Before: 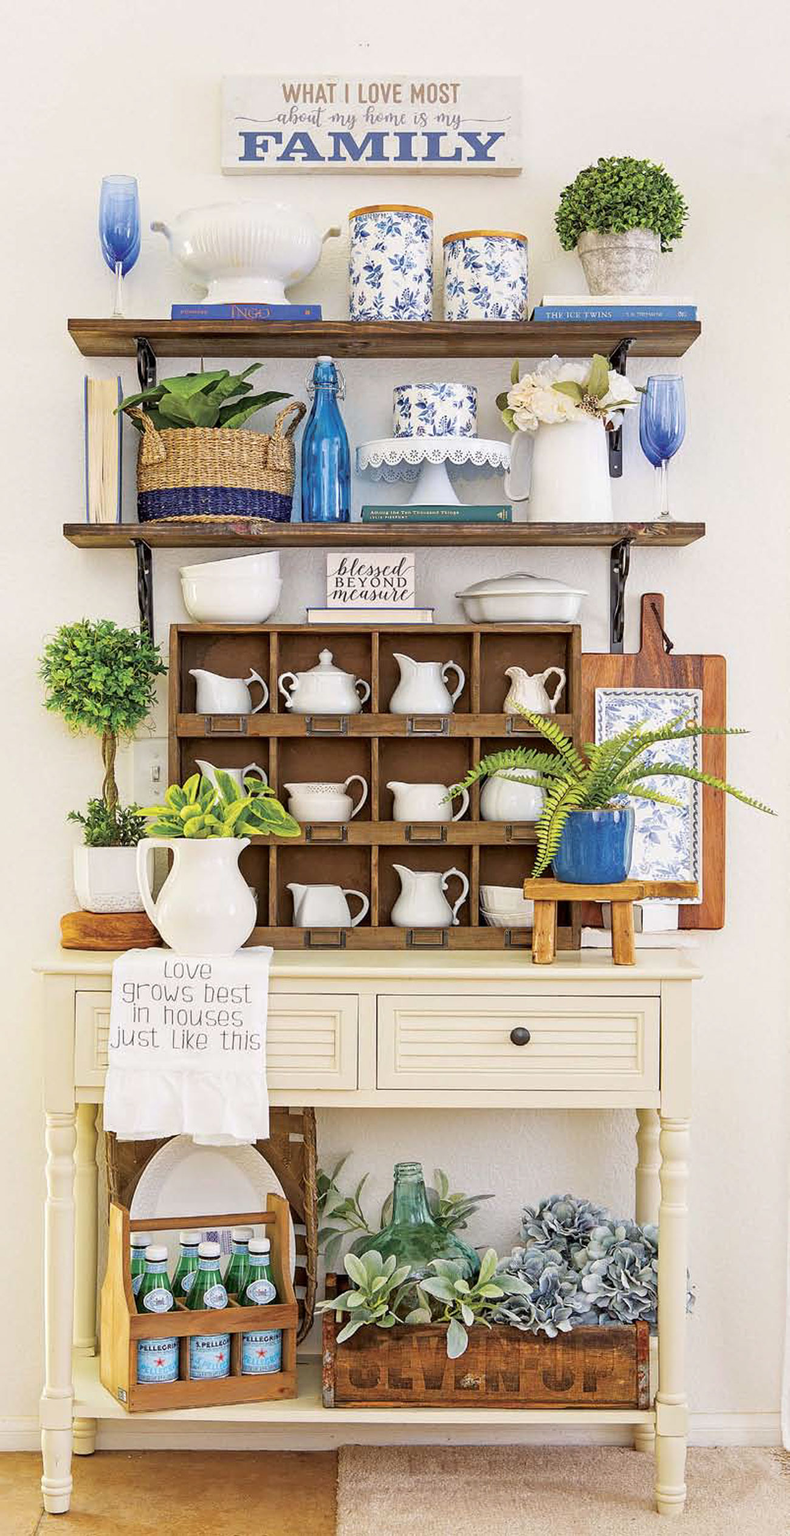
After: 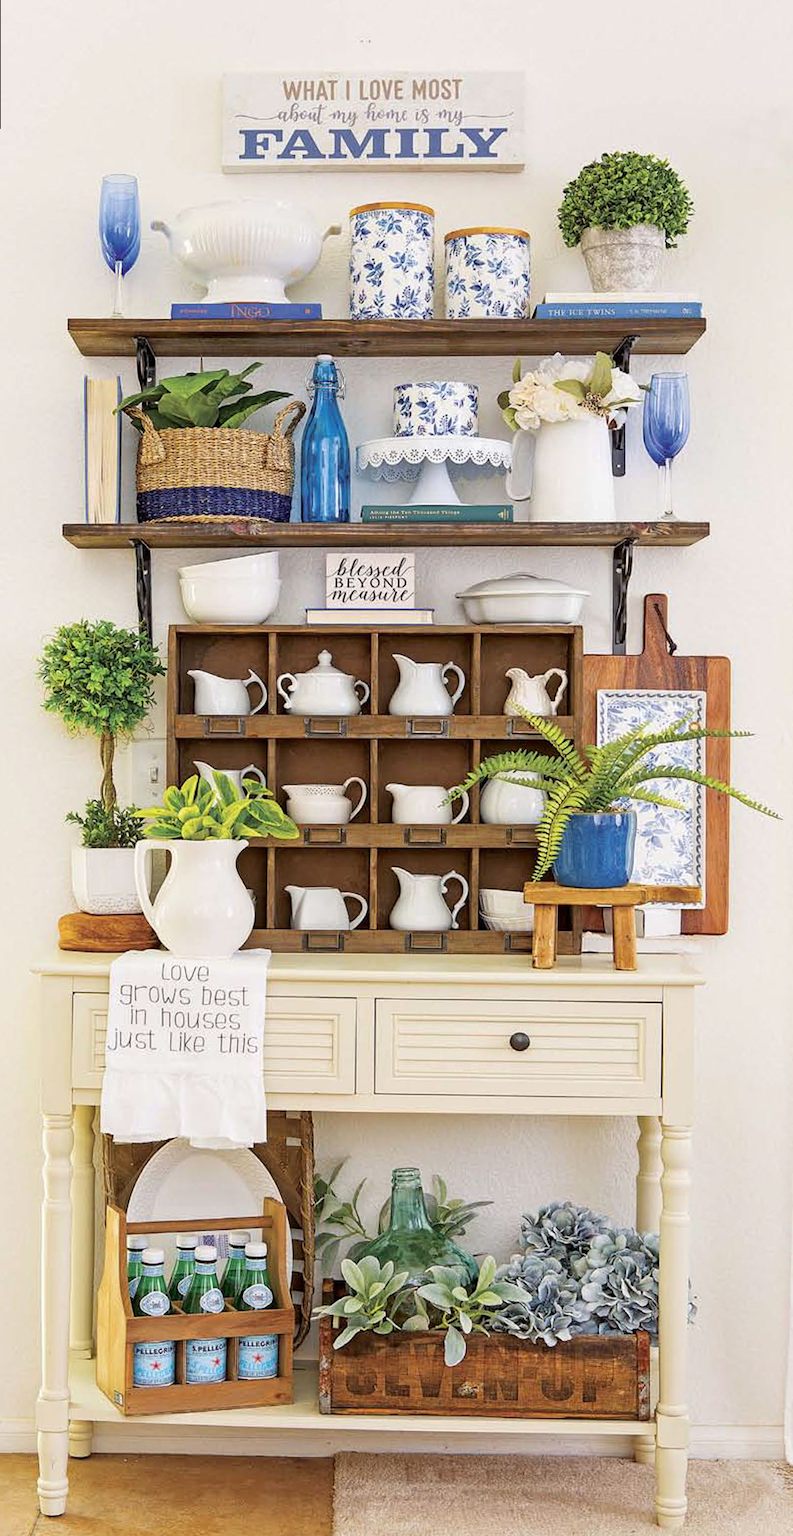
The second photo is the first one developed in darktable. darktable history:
rotate and perspective: rotation 0.192°, lens shift (horizontal) -0.015, crop left 0.005, crop right 0.996, crop top 0.006, crop bottom 0.99
